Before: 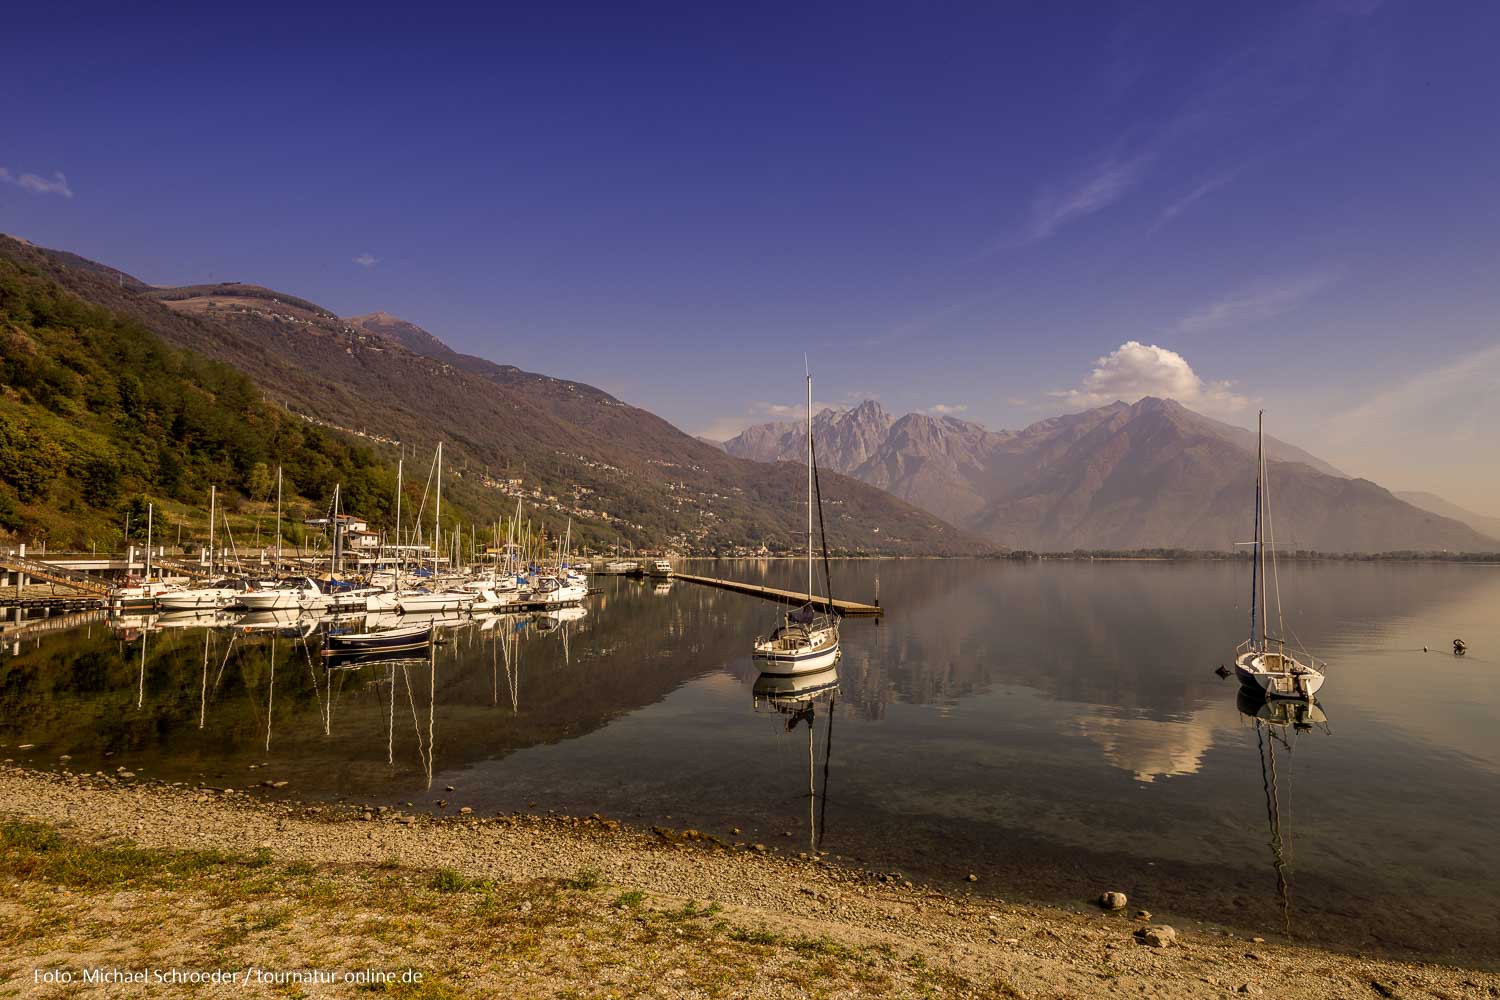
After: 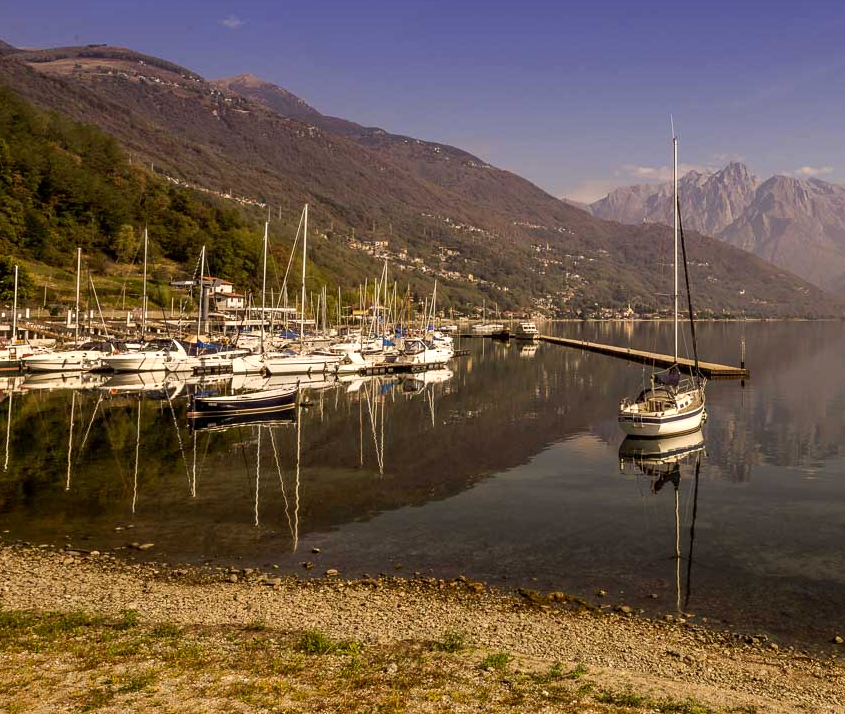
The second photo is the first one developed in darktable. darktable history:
crop: left 8.966%, top 23.852%, right 34.699%, bottom 4.703%
exposure: exposure 0.128 EV, compensate highlight preservation false
